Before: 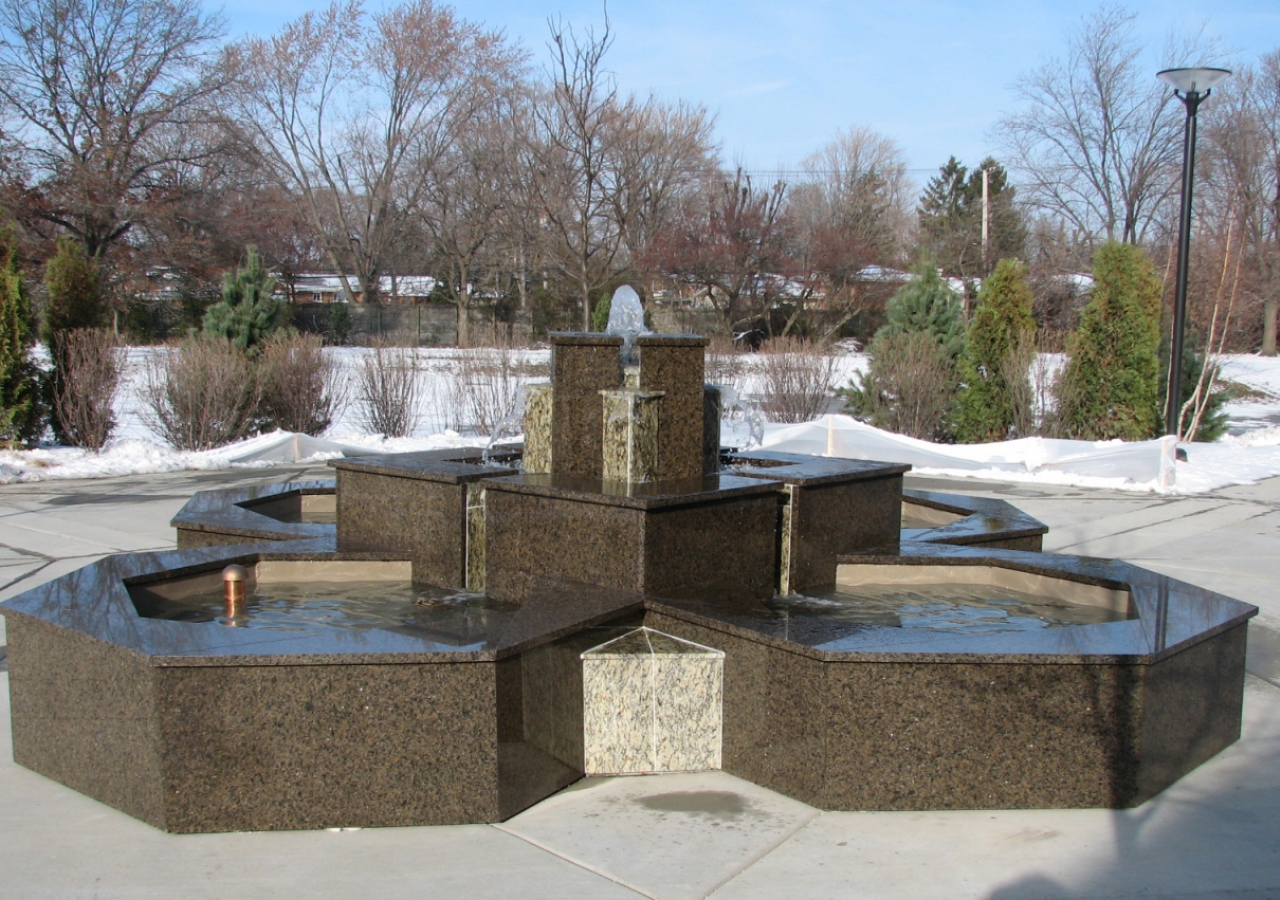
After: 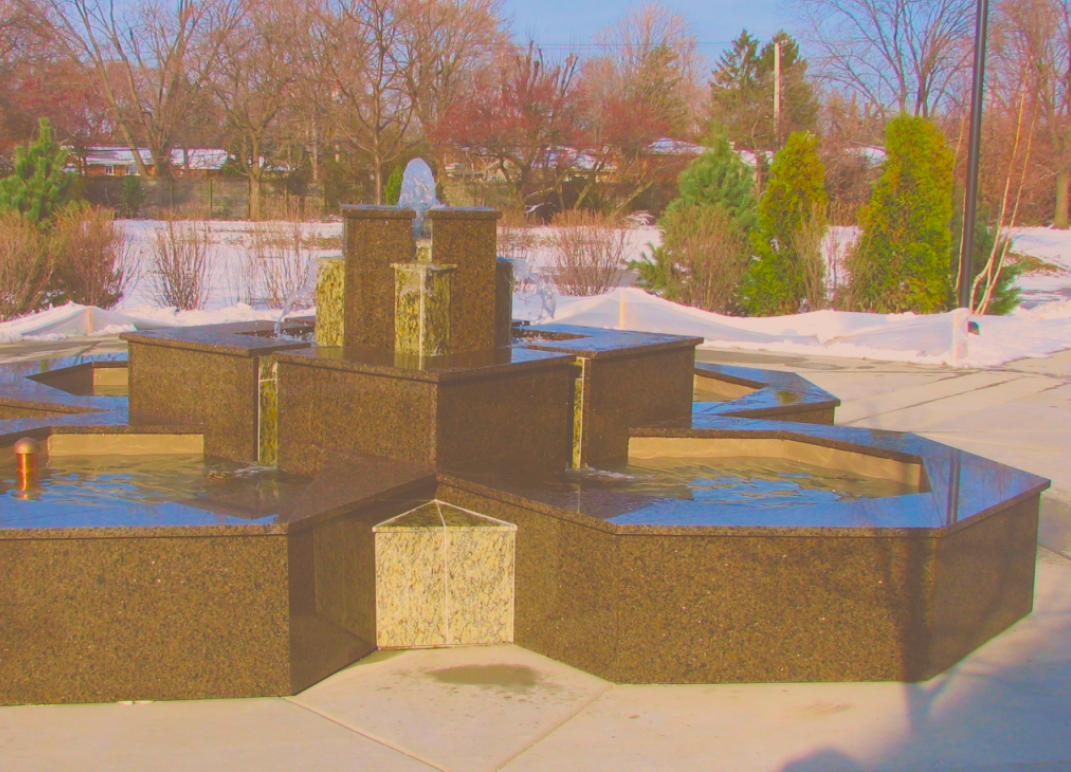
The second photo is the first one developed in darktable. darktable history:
filmic rgb: black relative exposure -8.37 EV, white relative exposure 4.68 EV, threshold -0.286 EV, transition 3.19 EV, structure ↔ texture 99.22%, hardness 3.8, iterations of high-quality reconstruction 0, enable highlight reconstruction true
sharpen: radius 2.889, amount 0.865, threshold 47.452
exposure: black level correction -0.087, compensate highlight preservation false
crop: left 16.31%, top 14.156%
velvia: strength 44.37%
color correction: highlights a* 6.68, highlights b* 7.78, shadows a* 6.3, shadows b* 7.27, saturation 0.912
color balance rgb: global offset › luminance 0.273%, linear chroma grading › shadows 16.798%, linear chroma grading › highlights 61.182%, linear chroma grading › global chroma 49.644%, perceptual saturation grading › global saturation 23.964%, perceptual saturation grading › highlights -24.186%, perceptual saturation grading › mid-tones 24.377%, perceptual saturation grading › shadows 41.166%, global vibrance 43.436%
